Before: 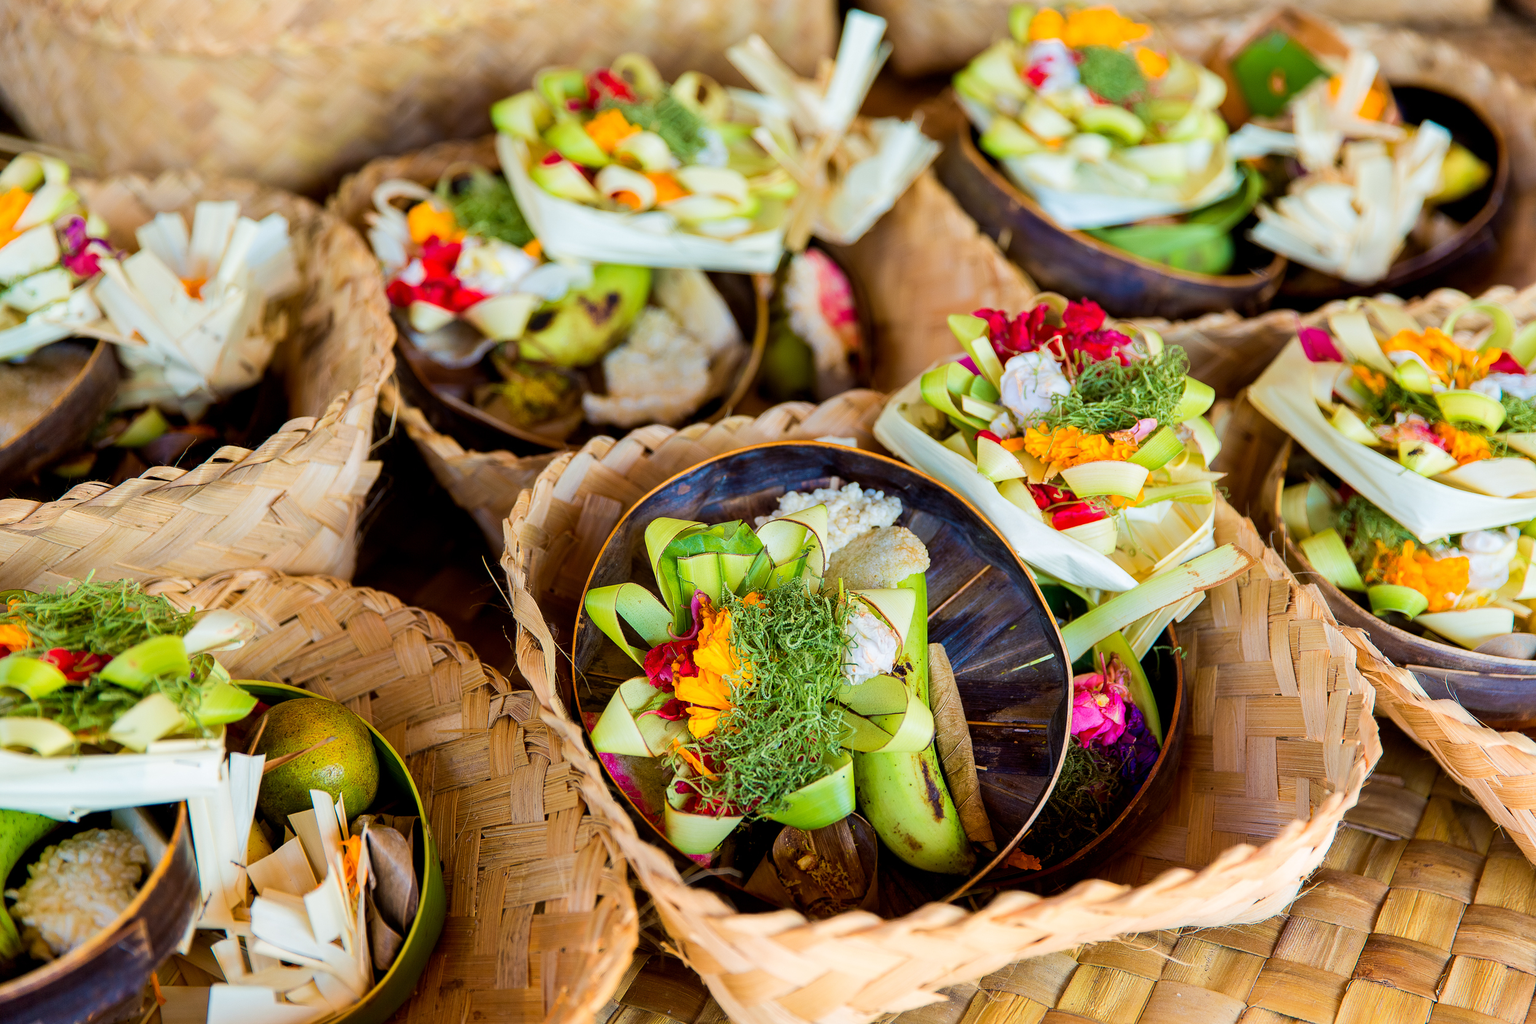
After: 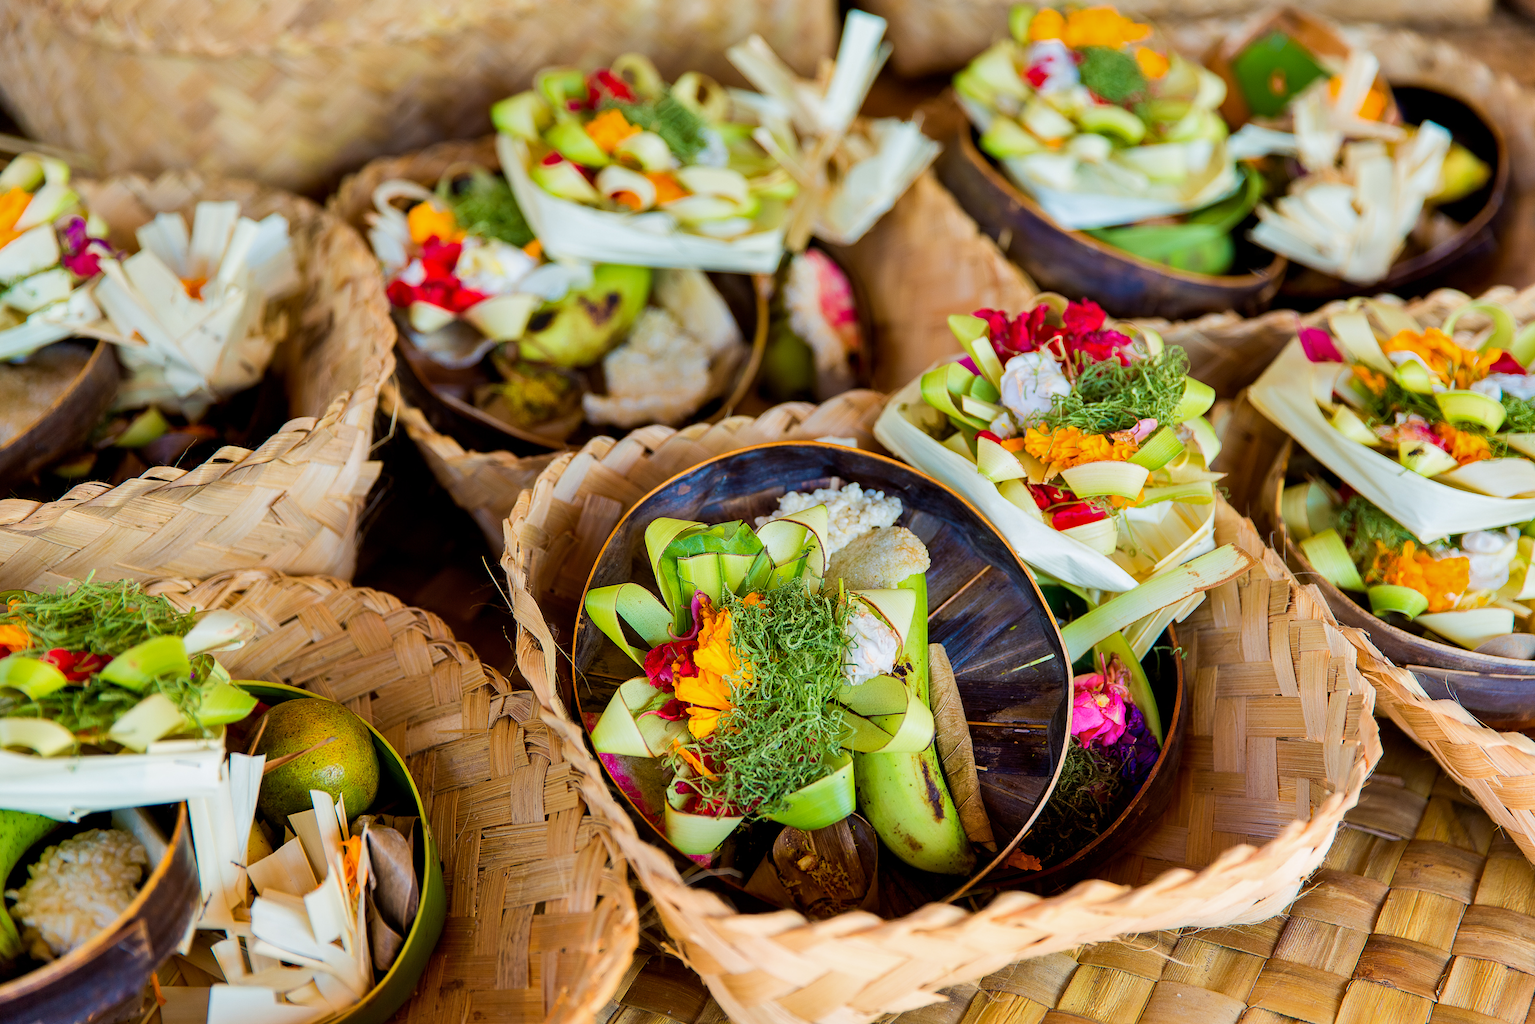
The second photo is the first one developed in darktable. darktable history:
shadows and highlights: shadows 43.51, white point adjustment -1.61, soften with gaussian
